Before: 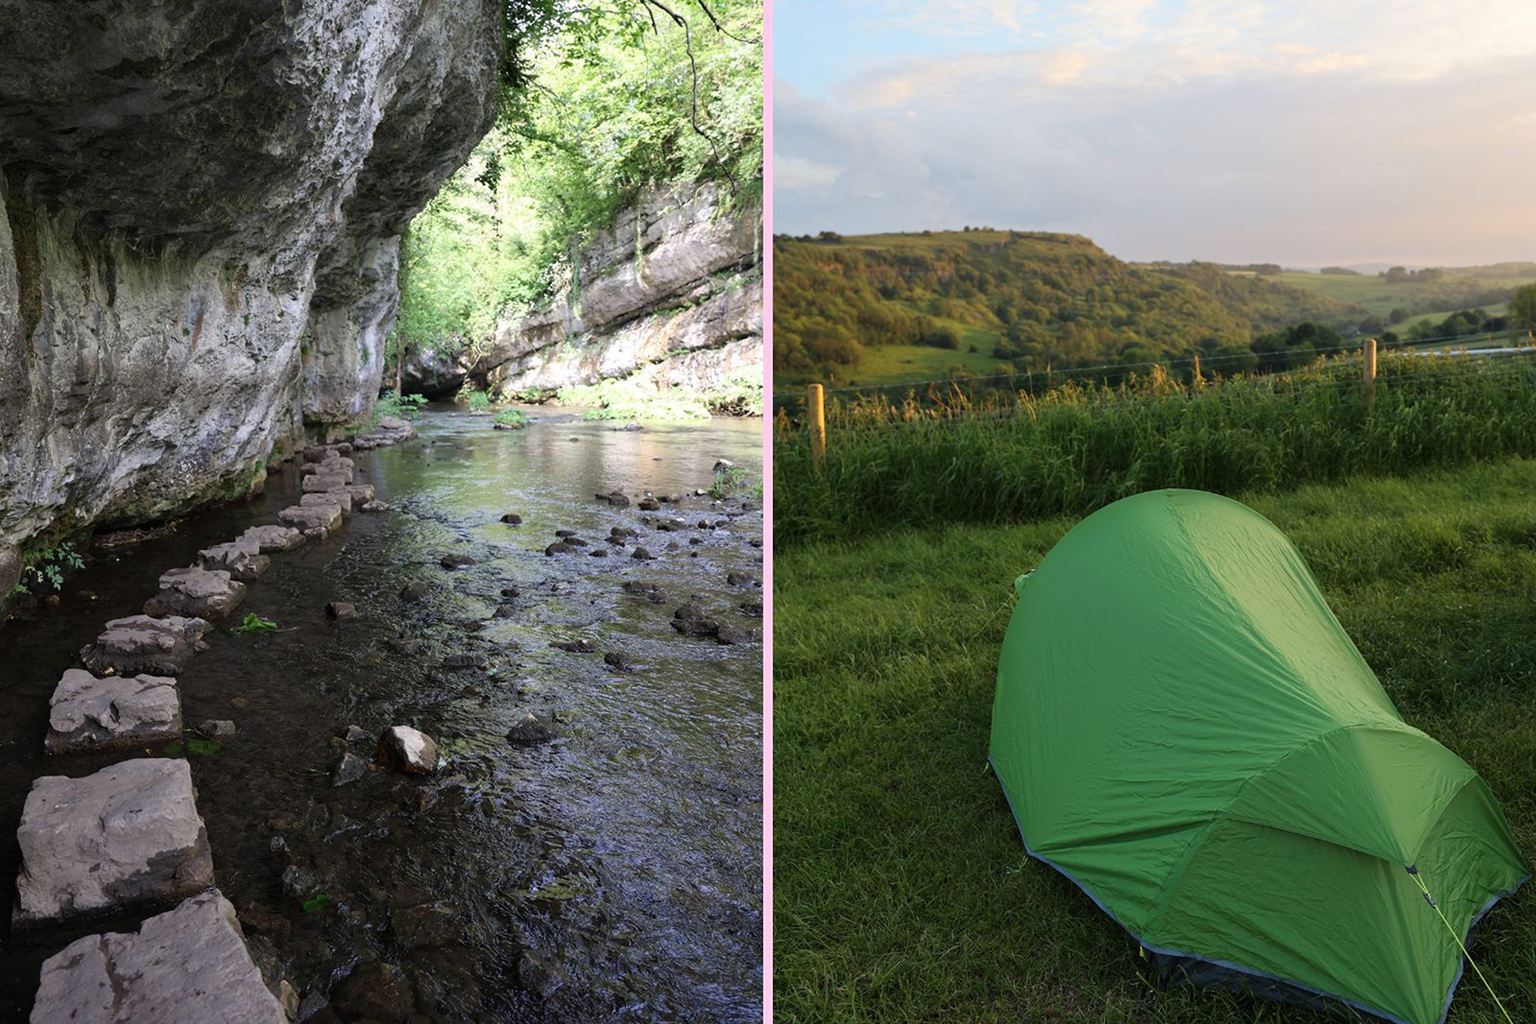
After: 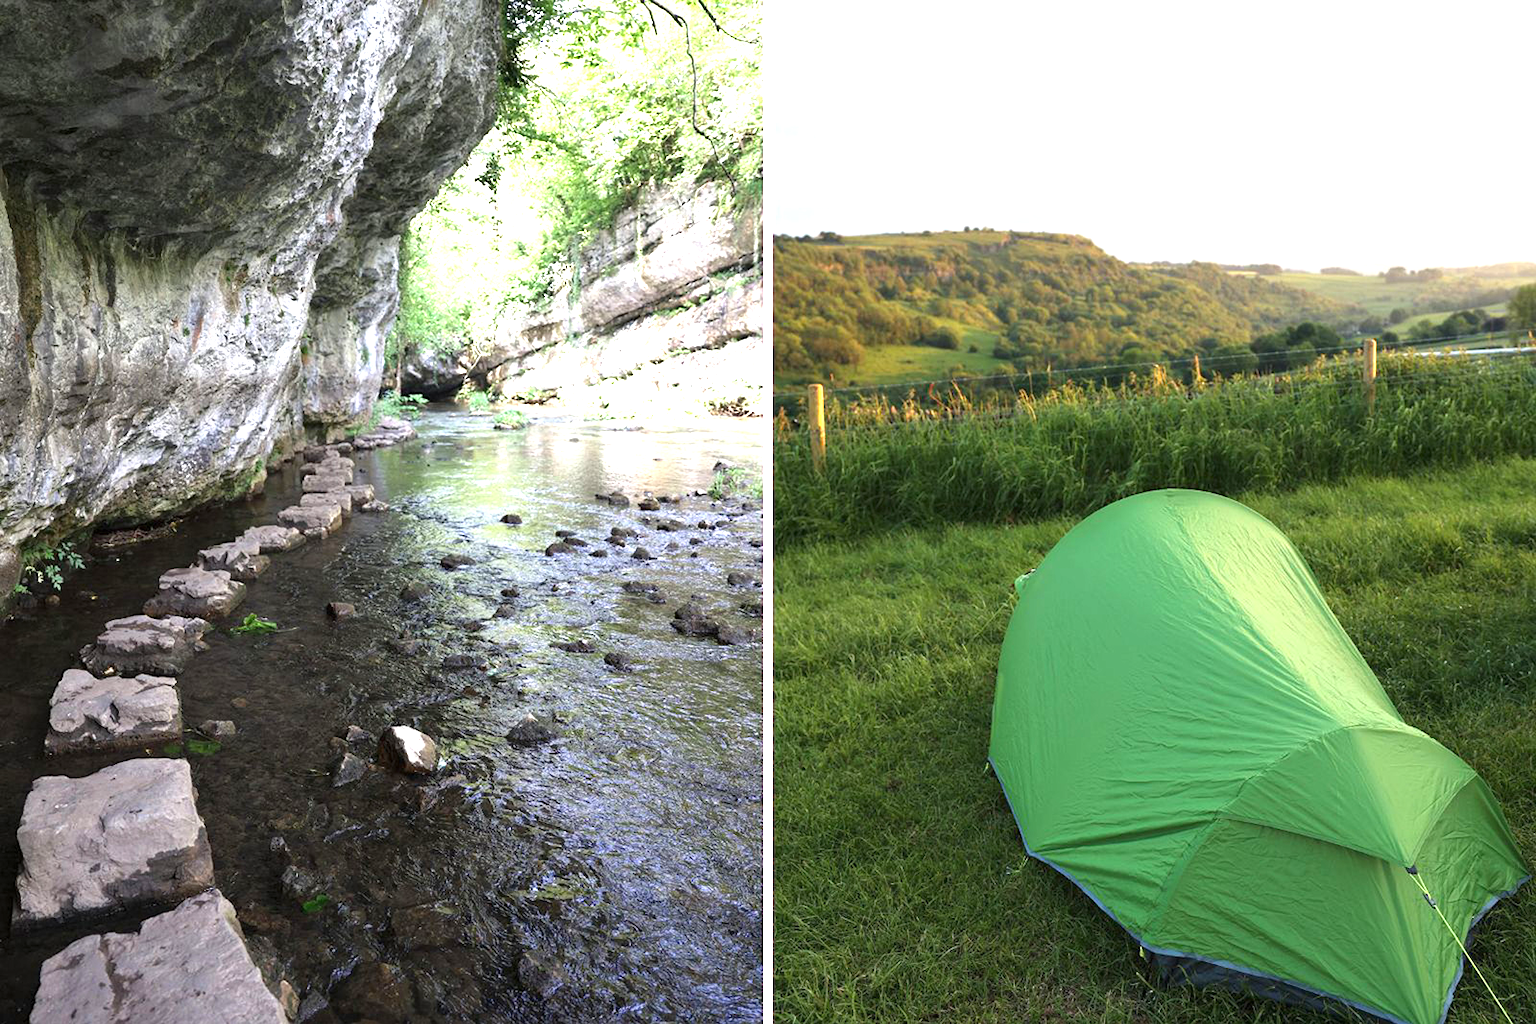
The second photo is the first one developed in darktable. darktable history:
exposure: exposure 1.212 EV, compensate highlight preservation false
